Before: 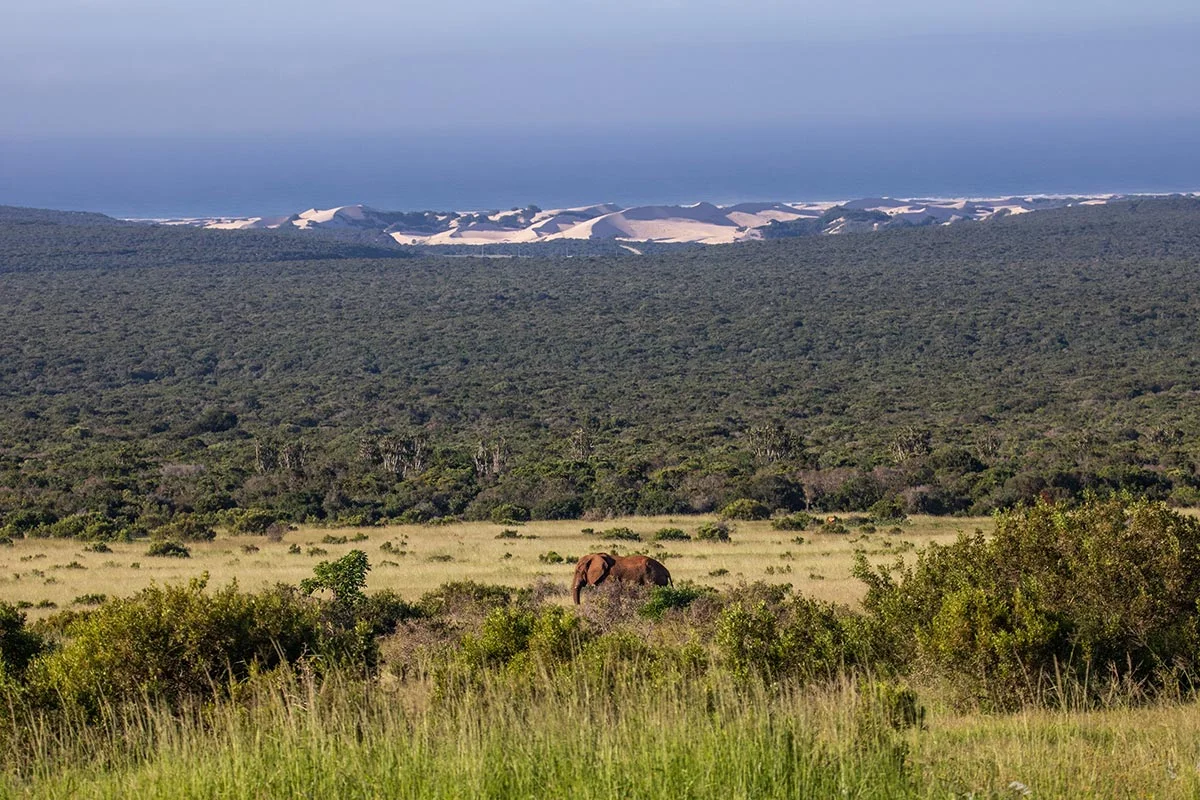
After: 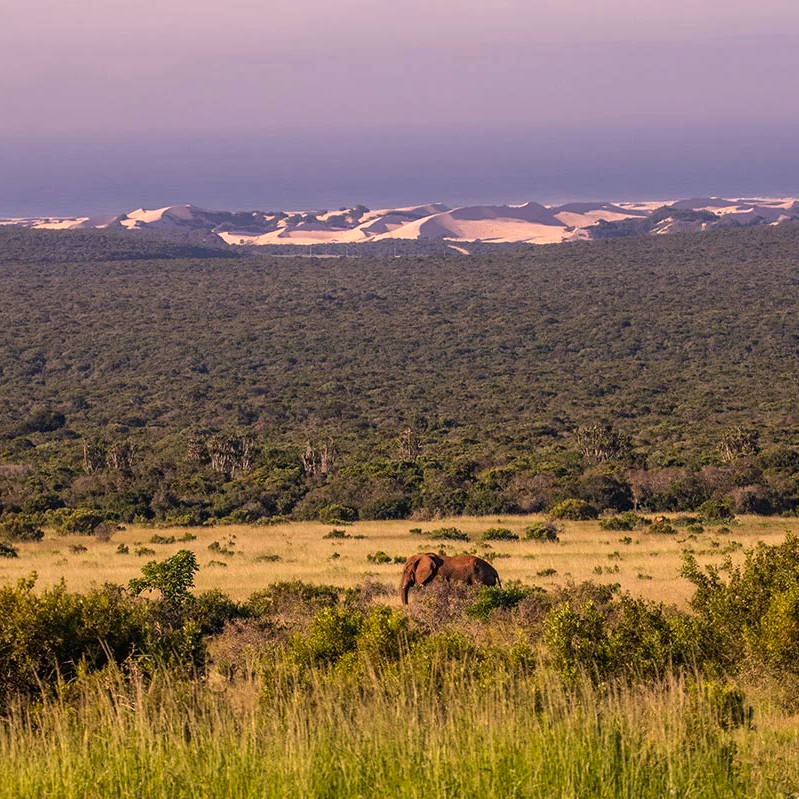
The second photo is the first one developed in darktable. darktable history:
crop and rotate: left 14.385%, right 18.948%
color correction: highlights a* 17.88, highlights b* 18.79
